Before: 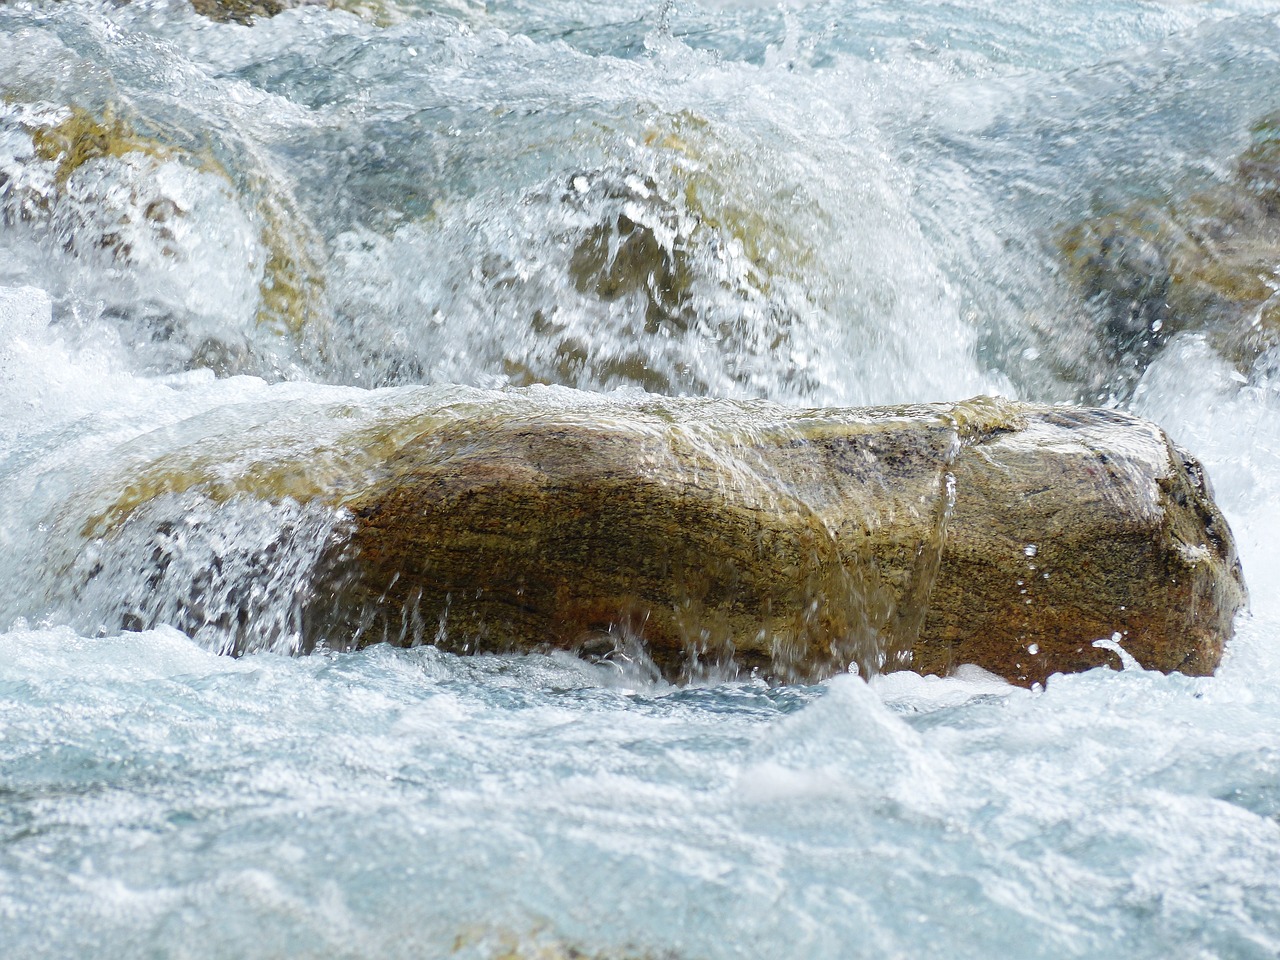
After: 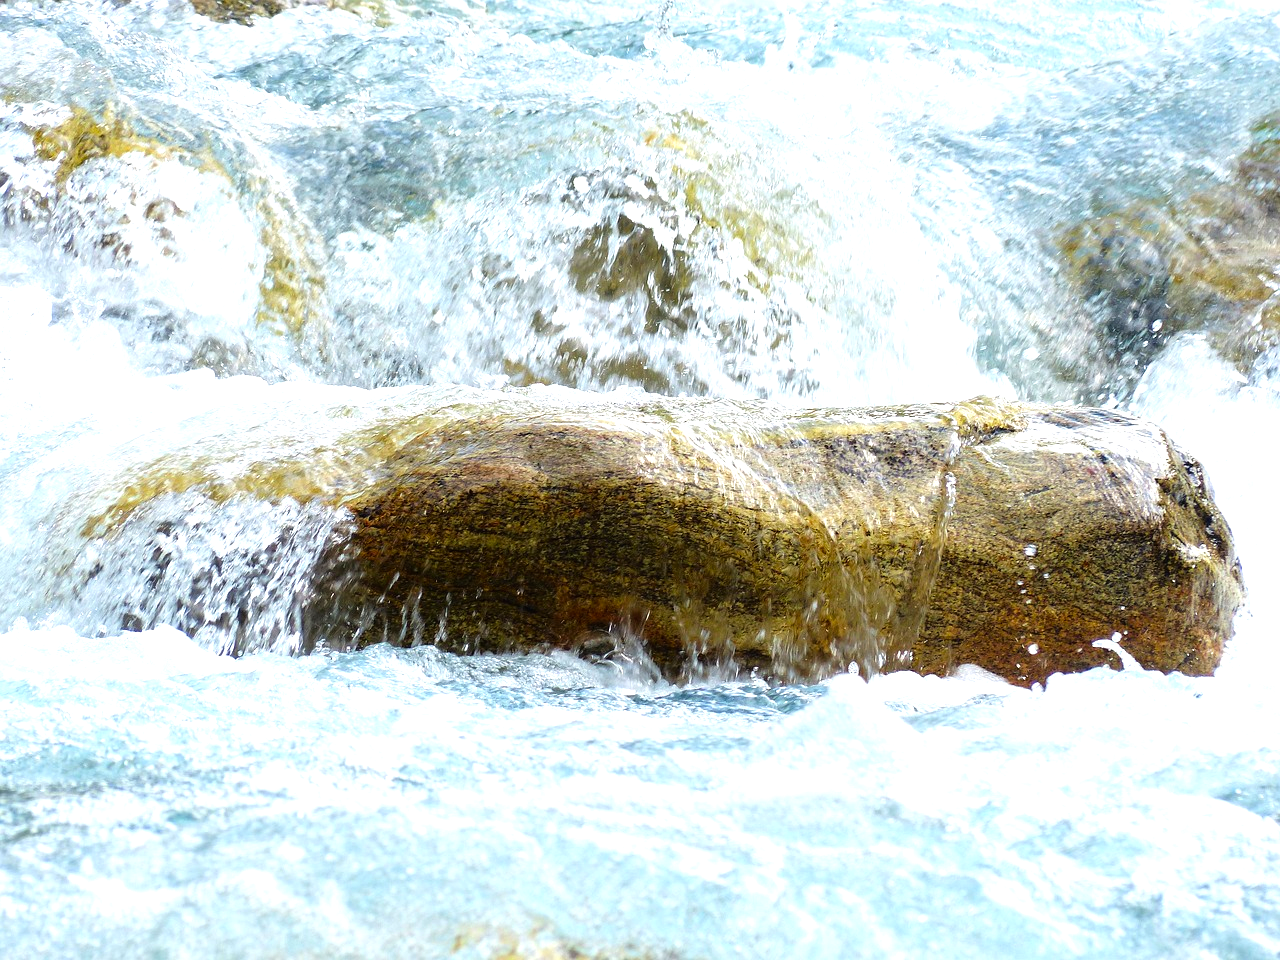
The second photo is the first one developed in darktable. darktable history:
color correction: highlights b* 0.019, saturation 1.33
tone equalizer: -8 EV -0.771 EV, -7 EV -0.702 EV, -6 EV -0.632 EV, -5 EV -0.408 EV, -3 EV 0.398 EV, -2 EV 0.6 EV, -1 EV 0.696 EV, +0 EV 0.741 EV
